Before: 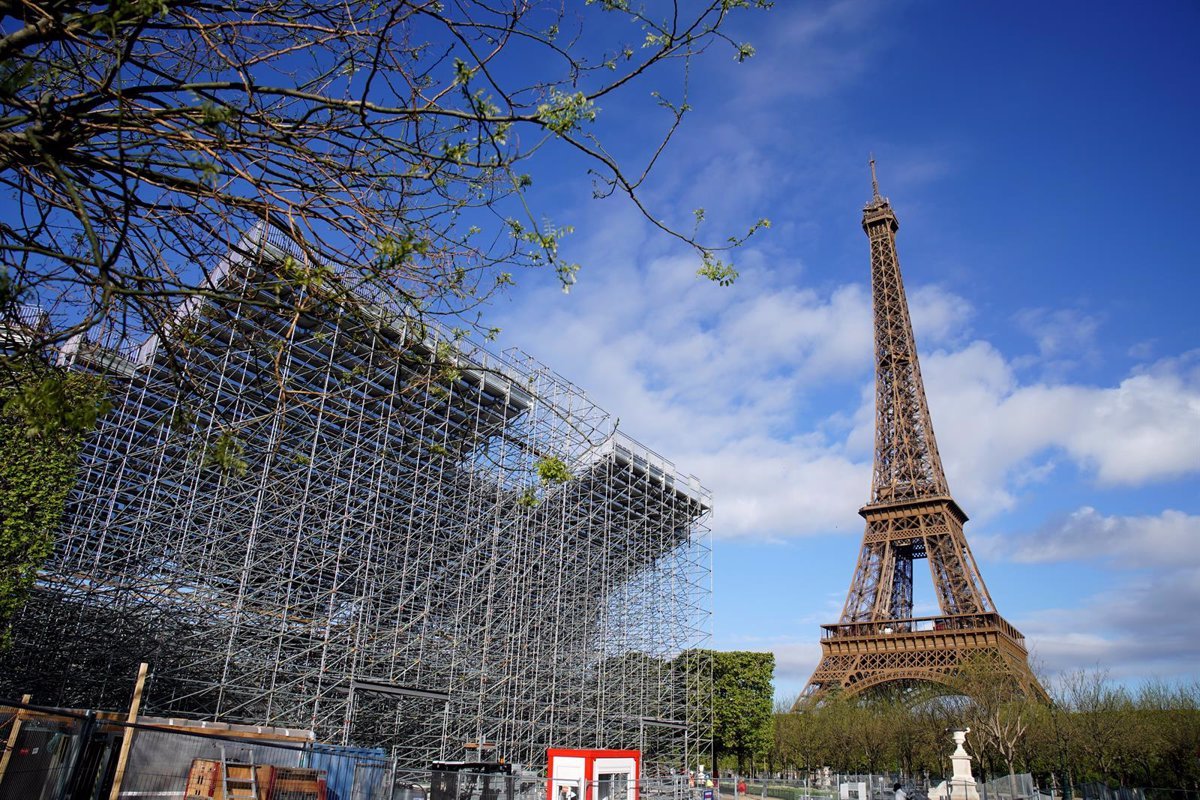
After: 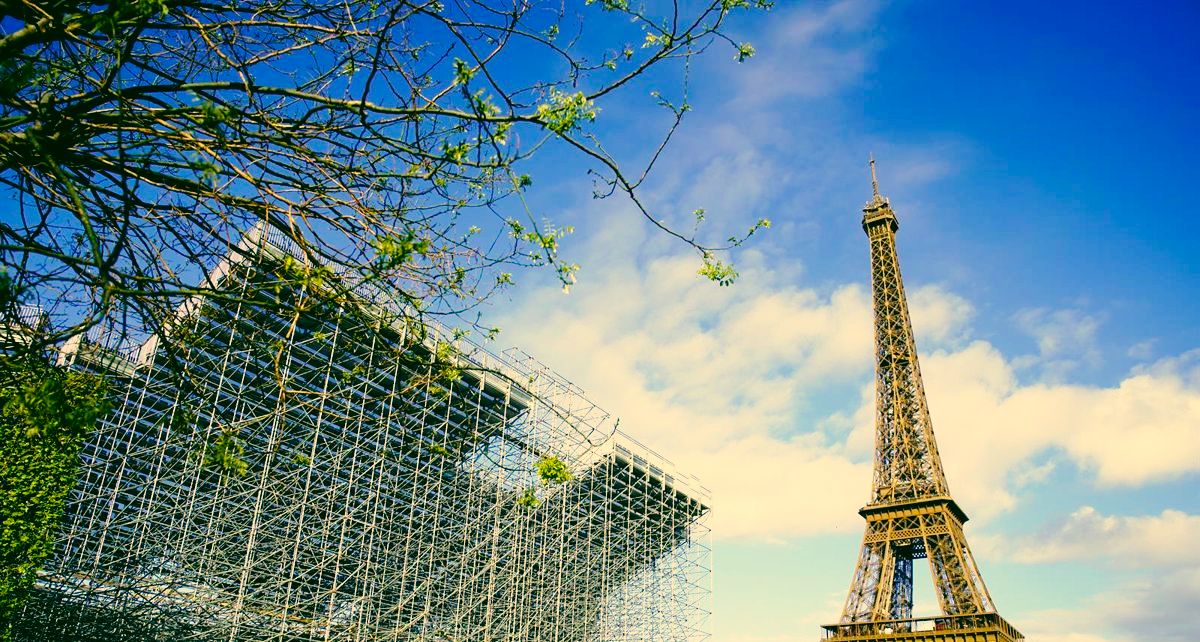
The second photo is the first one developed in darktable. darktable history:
color correction: highlights a* 5.64, highlights b* 32.94, shadows a* -25.2, shadows b* 3.93
color balance rgb: perceptual saturation grading › global saturation 0.238%, global vibrance 41.714%
crop: bottom 19.696%
base curve: curves: ch0 [(0, 0) (0.028, 0.03) (0.121, 0.232) (0.46, 0.748) (0.859, 0.968) (1, 1)], preserve colors none
